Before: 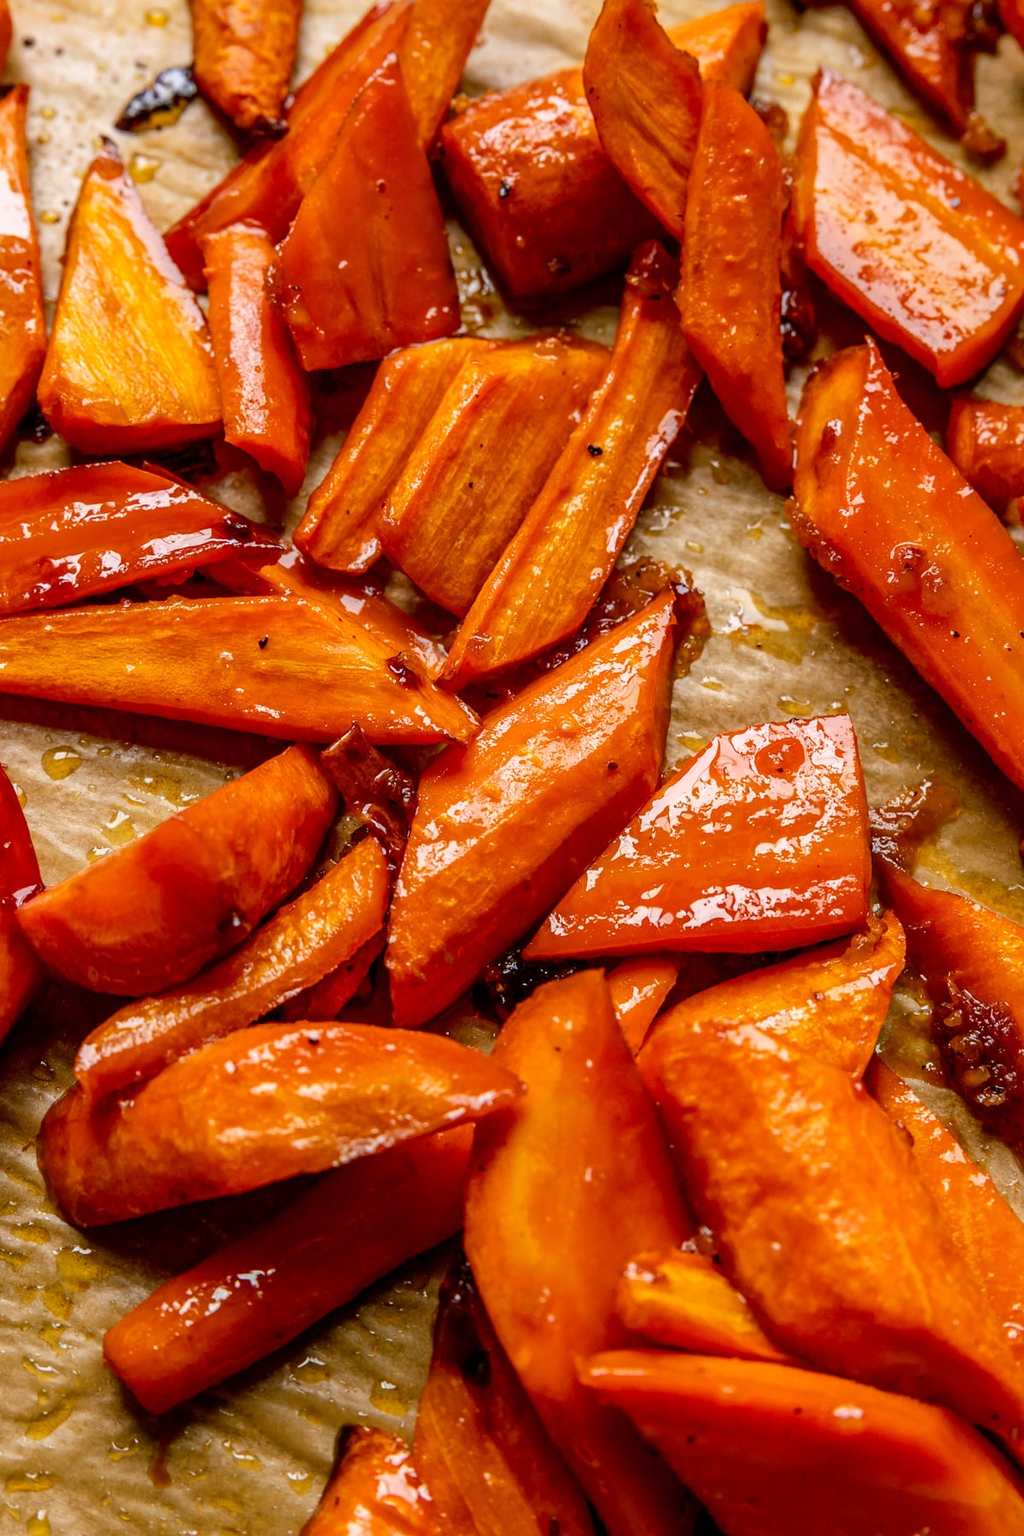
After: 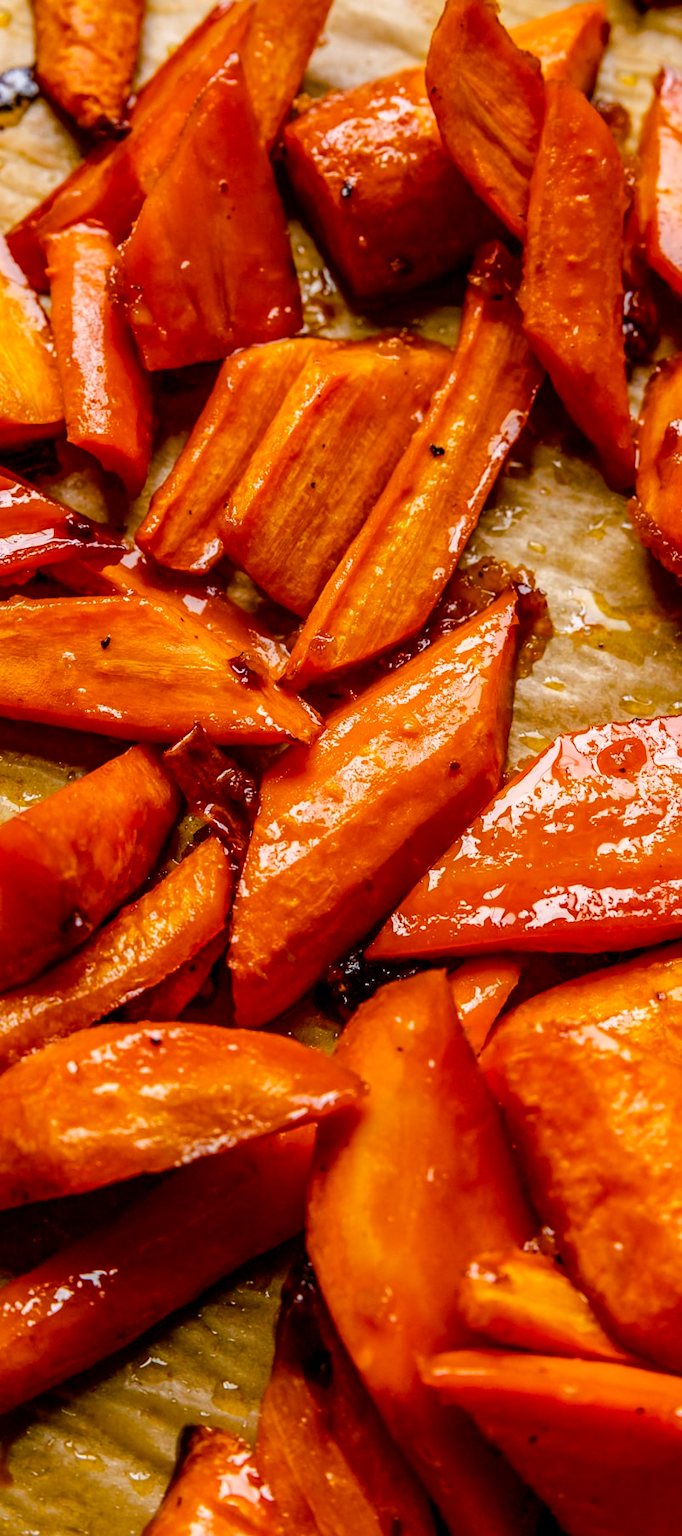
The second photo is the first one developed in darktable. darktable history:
crop and rotate: left 15.446%, right 17.836%
color balance rgb: perceptual saturation grading › global saturation 35%, perceptual saturation grading › highlights -30%, perceptual saturation grading › shadows 35%, perceptual brilliance grading › global brilliance 3%, perceptual brilliance grading › highlights -3%, perceptual brilliance grading › shadows 3%
